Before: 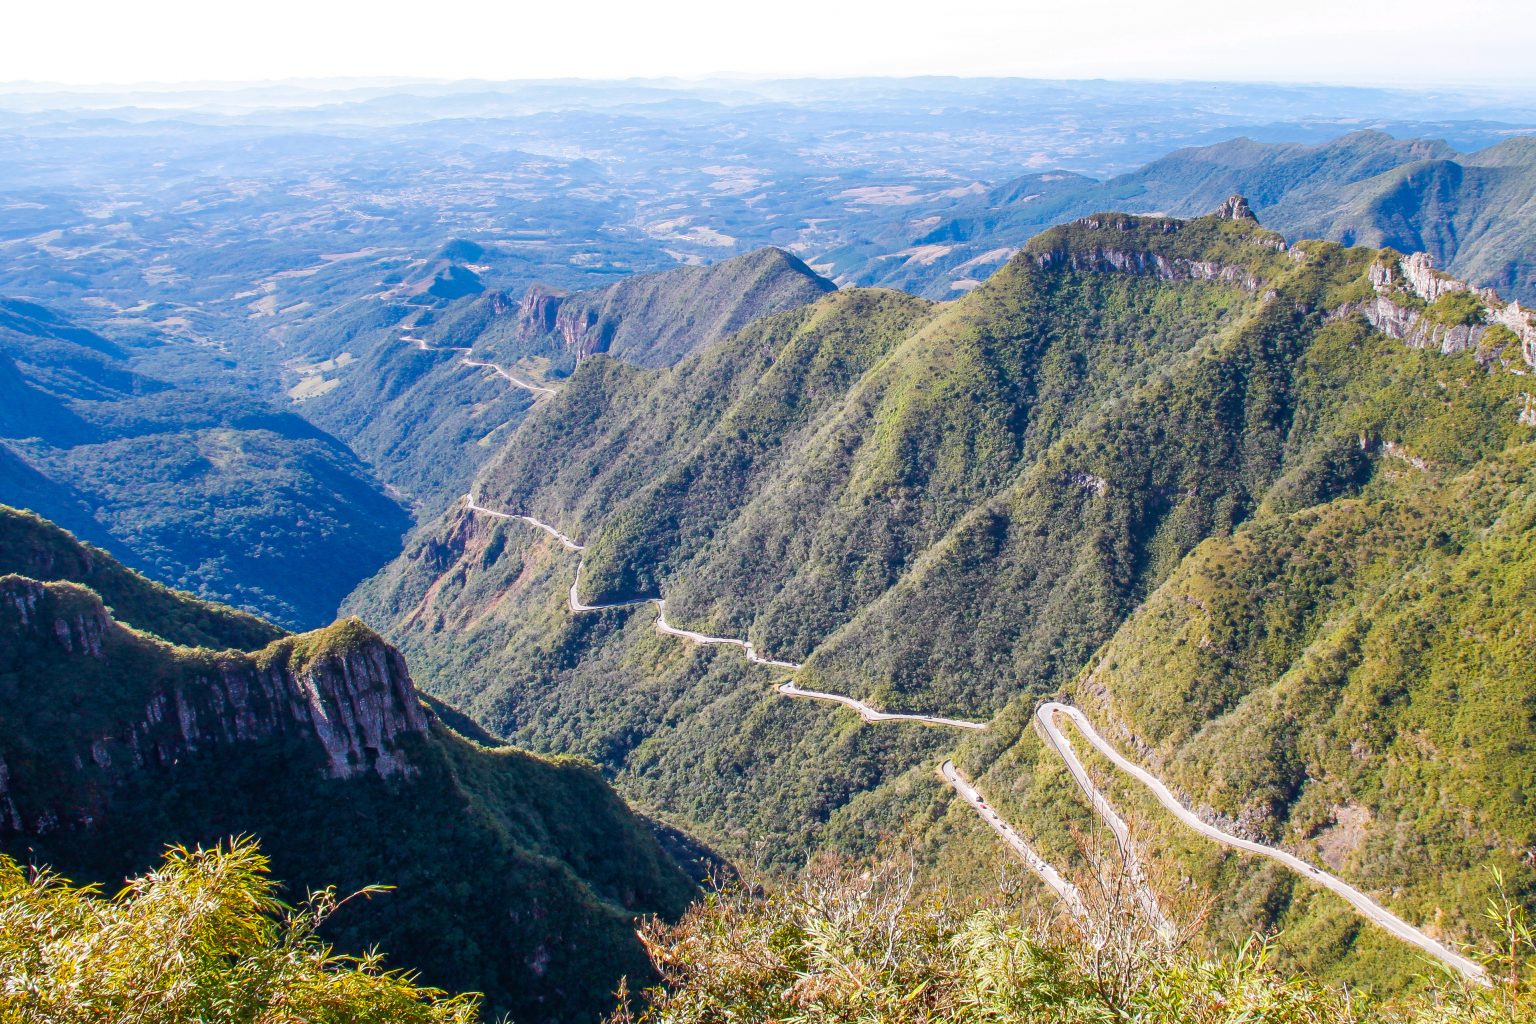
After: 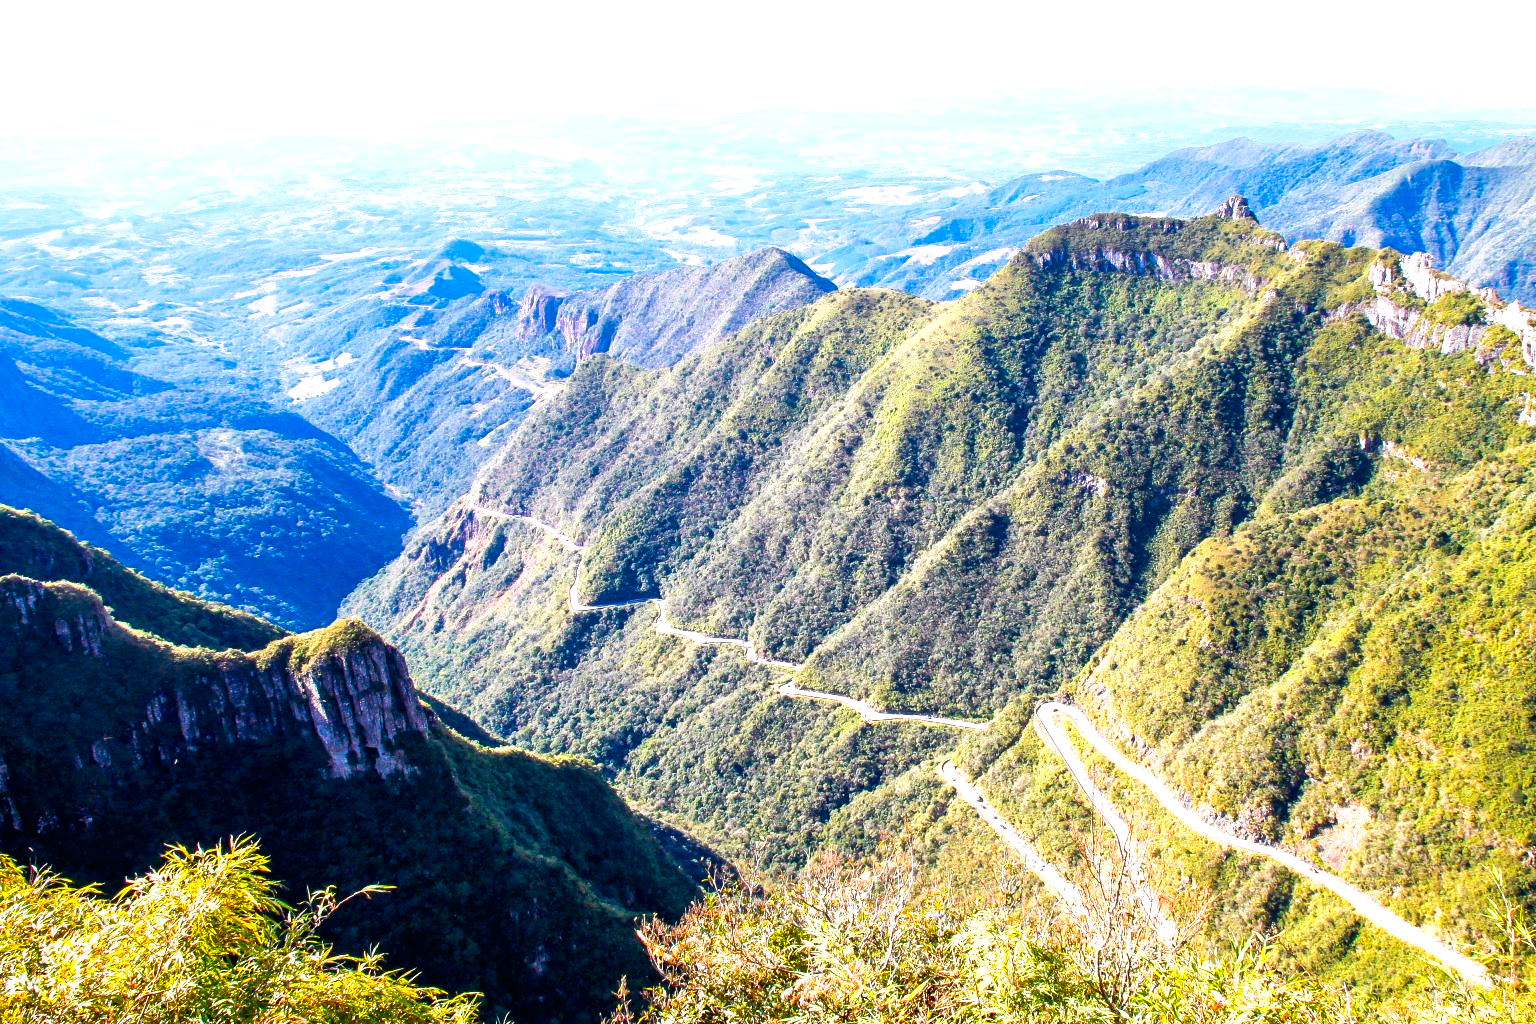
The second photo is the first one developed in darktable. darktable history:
tone curve: curves: ch0 [(0, 0) (0.003, 0) (0.011, 0.001) (0.025, 0.003) (0.044, 0.006) (0.069, 0.009) (0.1, 0.013) (0.136, 0.032) (0.177, 0.067) (0.224, 0.121) (0.277, 0.185) (0.335, 0.255) (0.399, 0.333) (0.468, 0.417) (0.543, 0.508) (0.623, 0.606) (0.709, 0.71) (0.801, 0.819) (0.898, 0.926) (1, 1)], preserve colors none
exposure: black level correction 0.001, exposure 0.967 EV, compensate highlight preservation false
